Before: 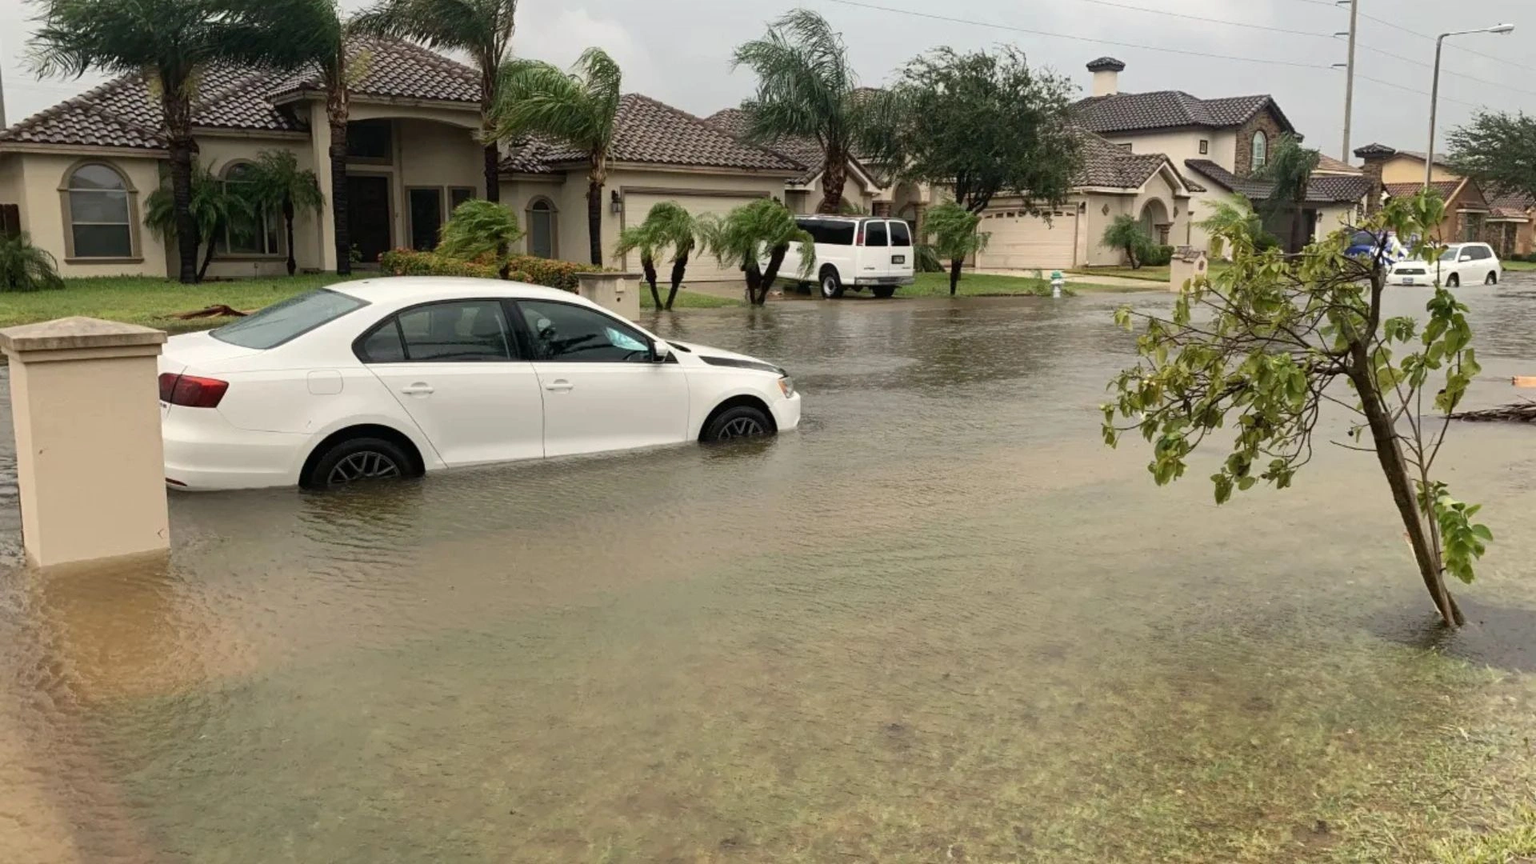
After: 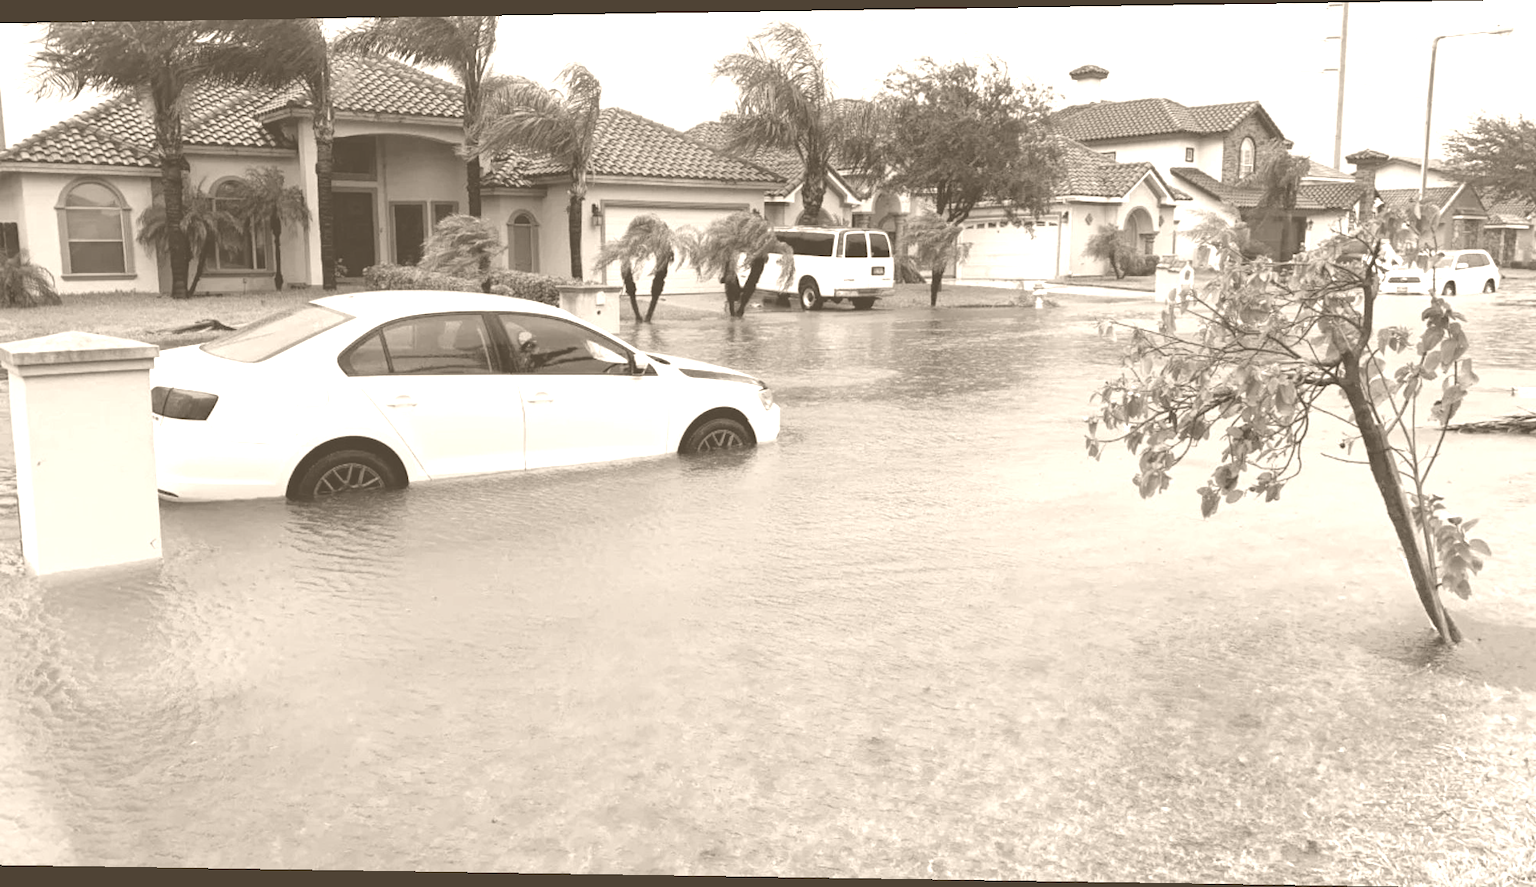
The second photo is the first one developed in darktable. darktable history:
color balance rgb: perceptual saturation grading › global saturation 20%, global vibrance 20%
colorize: hue 34.49°, saturation 35.33%, source mix 100%, version 1
rotate and perspective: lens shift (horizontal) -0.055, automatic cropping off
